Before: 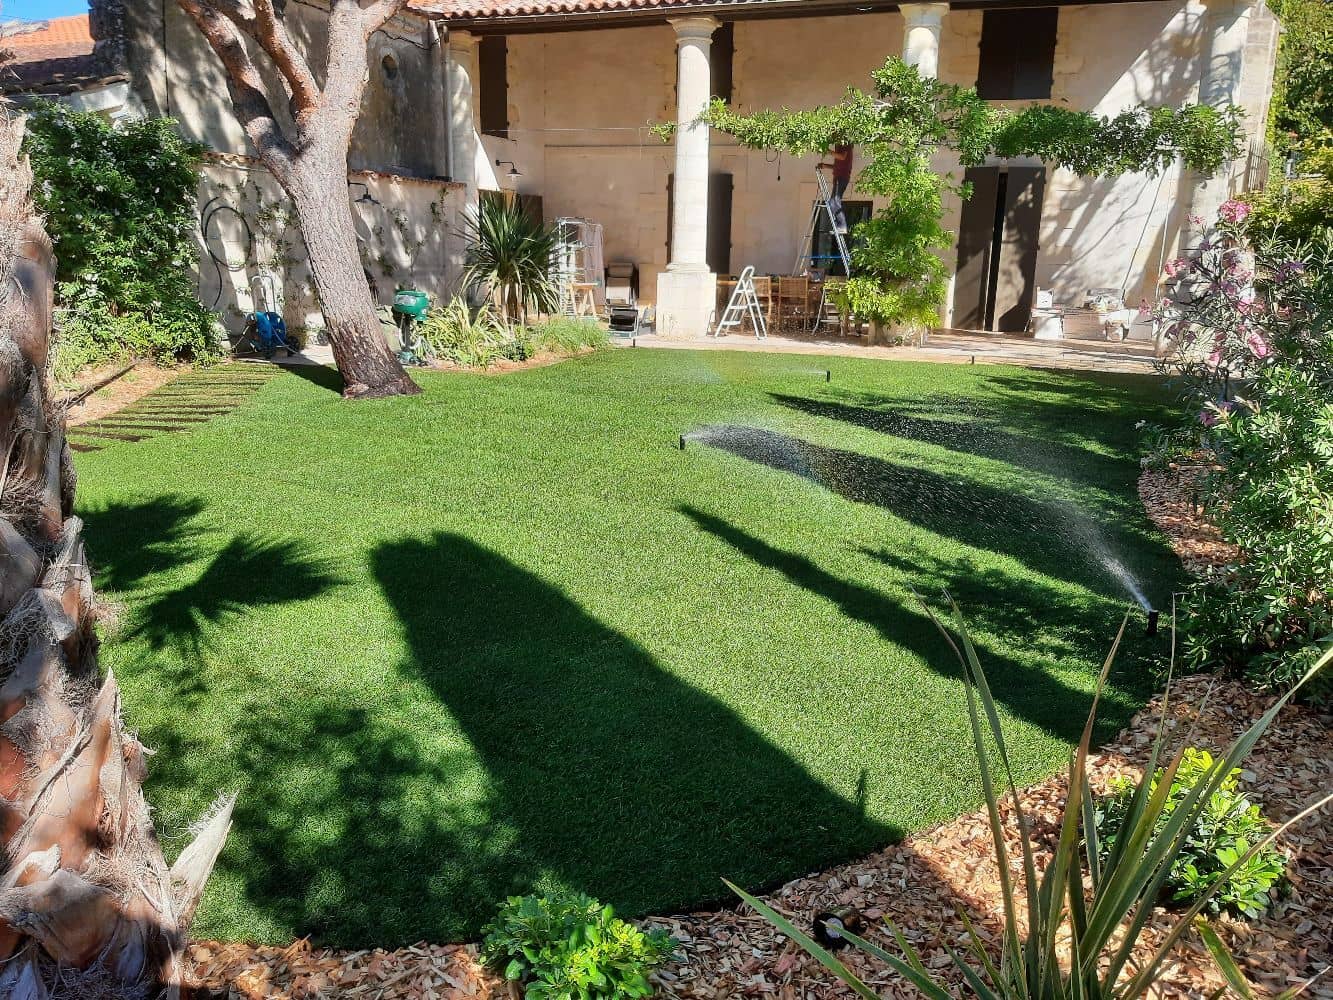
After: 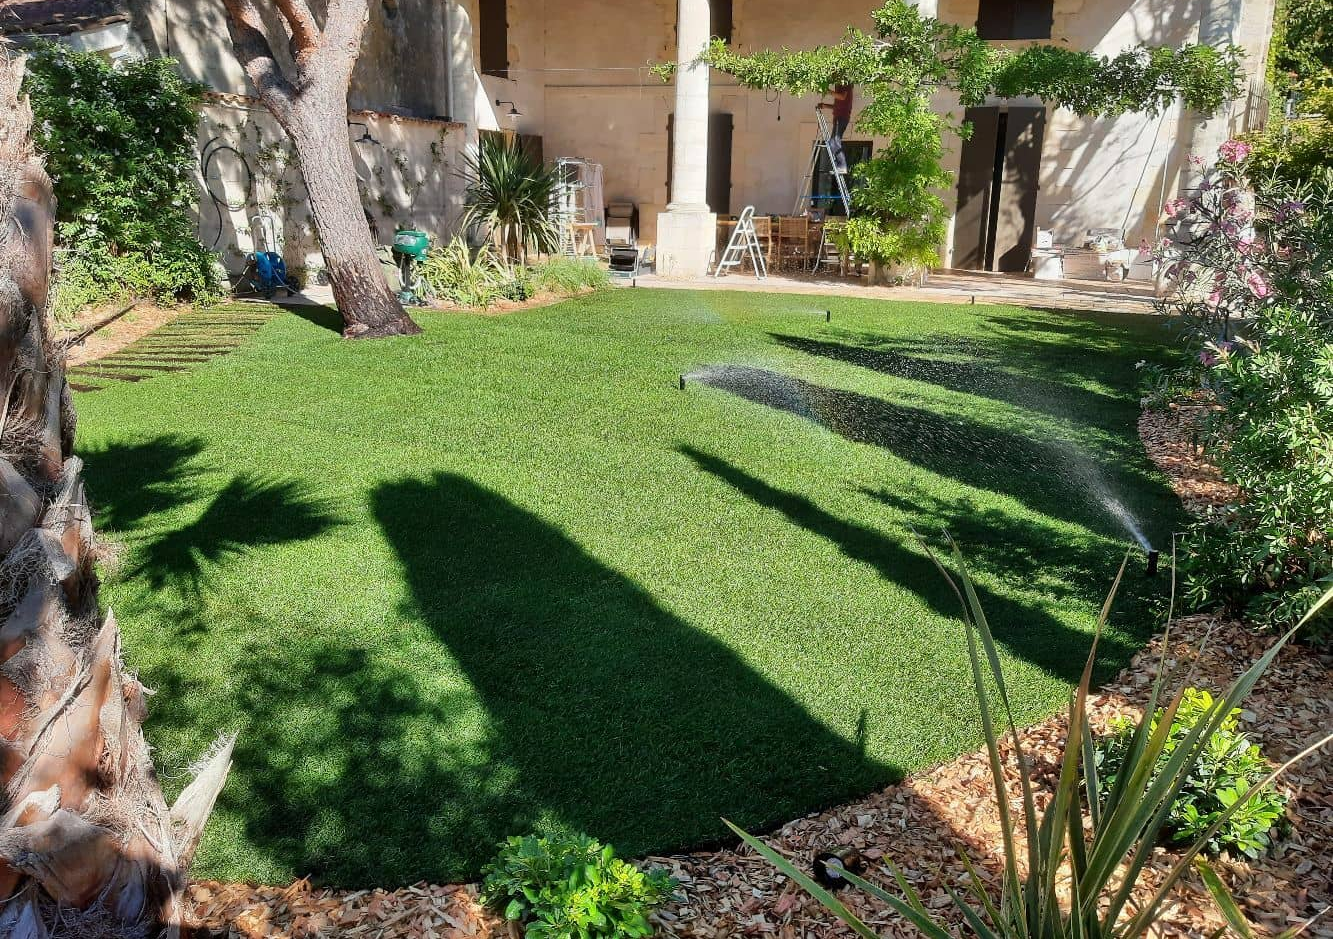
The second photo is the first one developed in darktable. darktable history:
crop and rotate: top 6.099%
